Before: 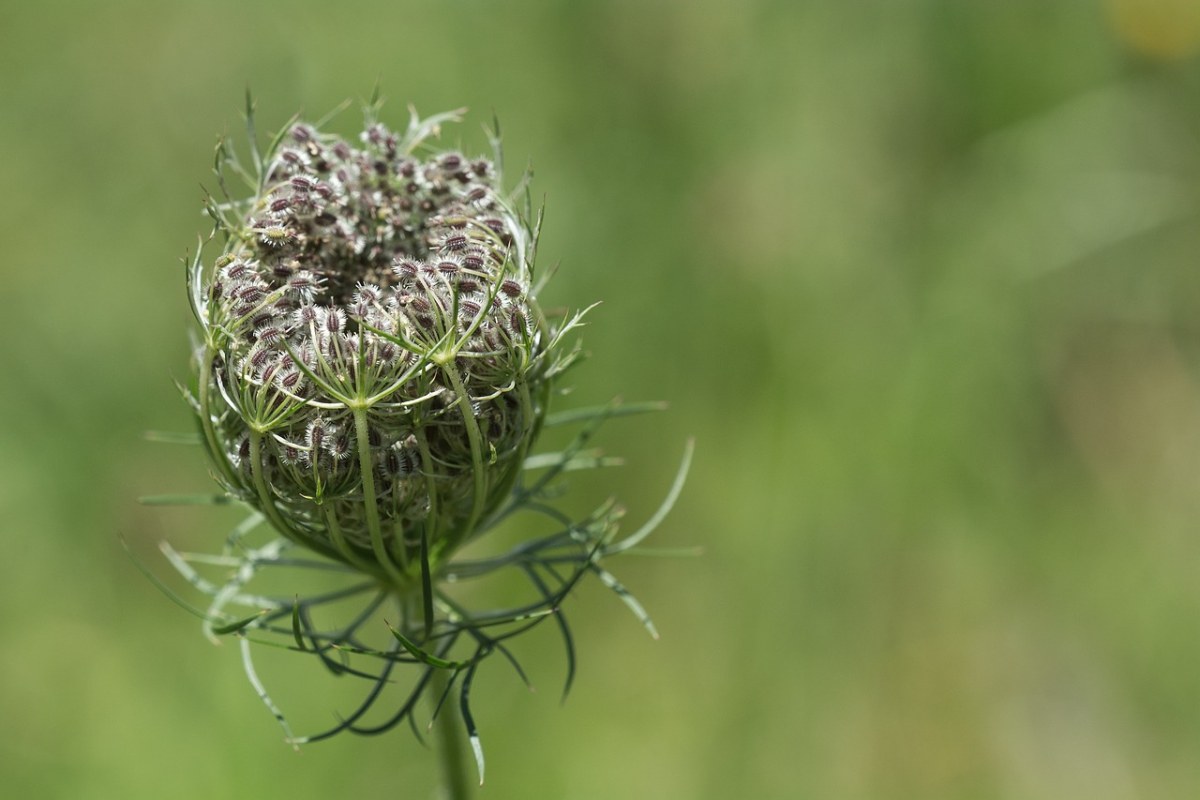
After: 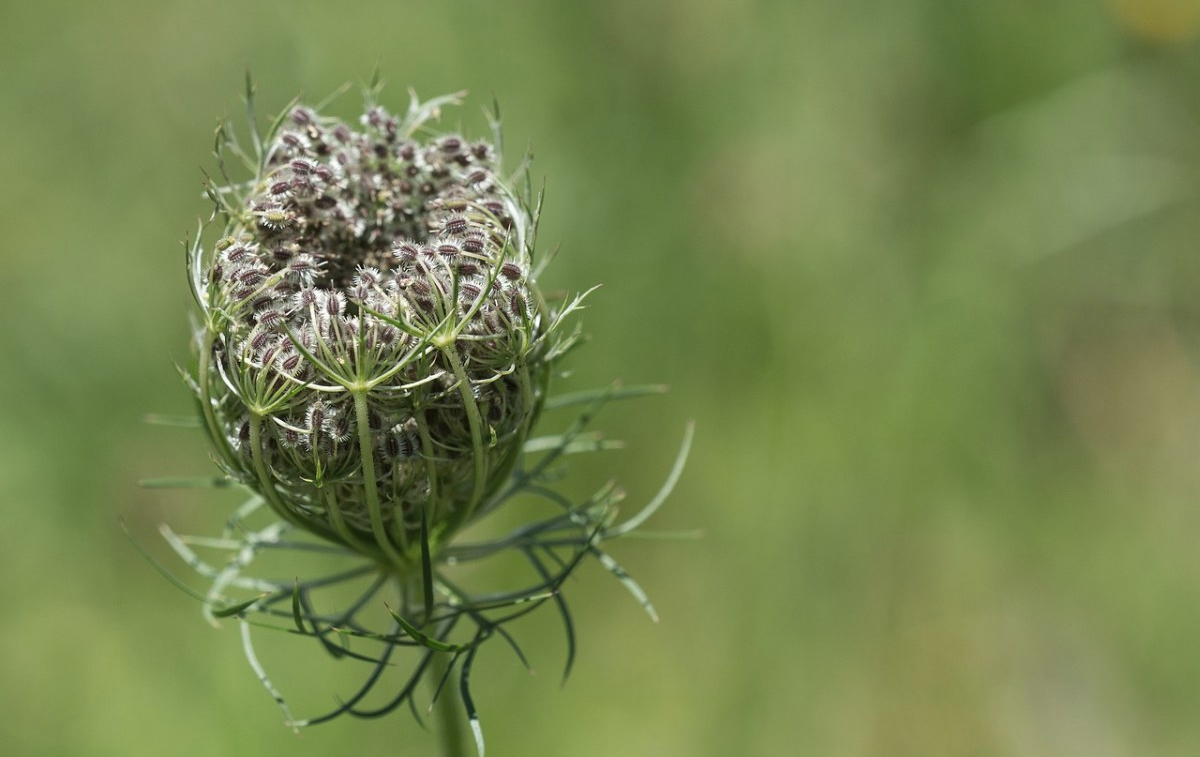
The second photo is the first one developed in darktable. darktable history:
contrast brightness saturation: saturation -0.069
crop and rotate: top 2.126%, bottom 3.156%
